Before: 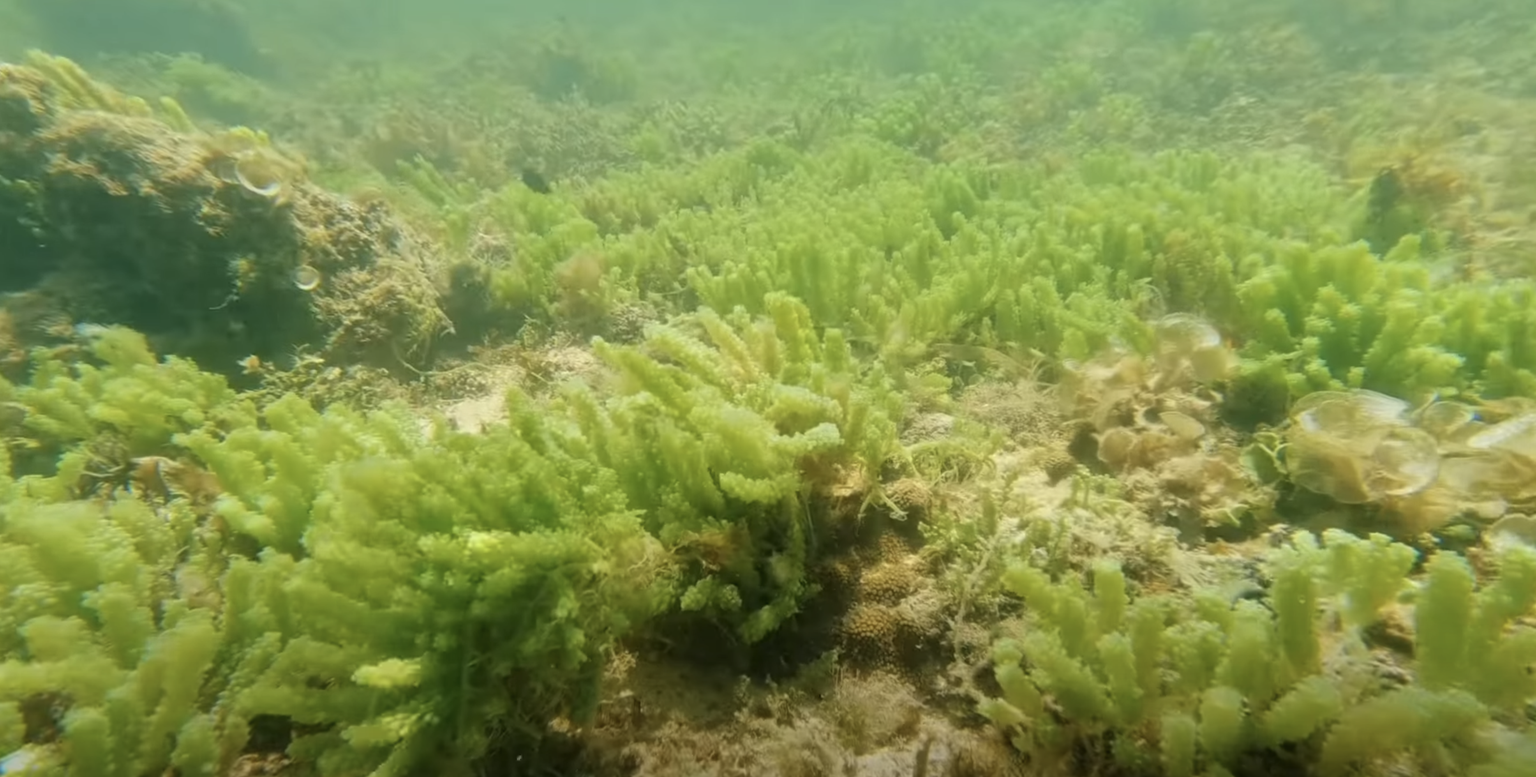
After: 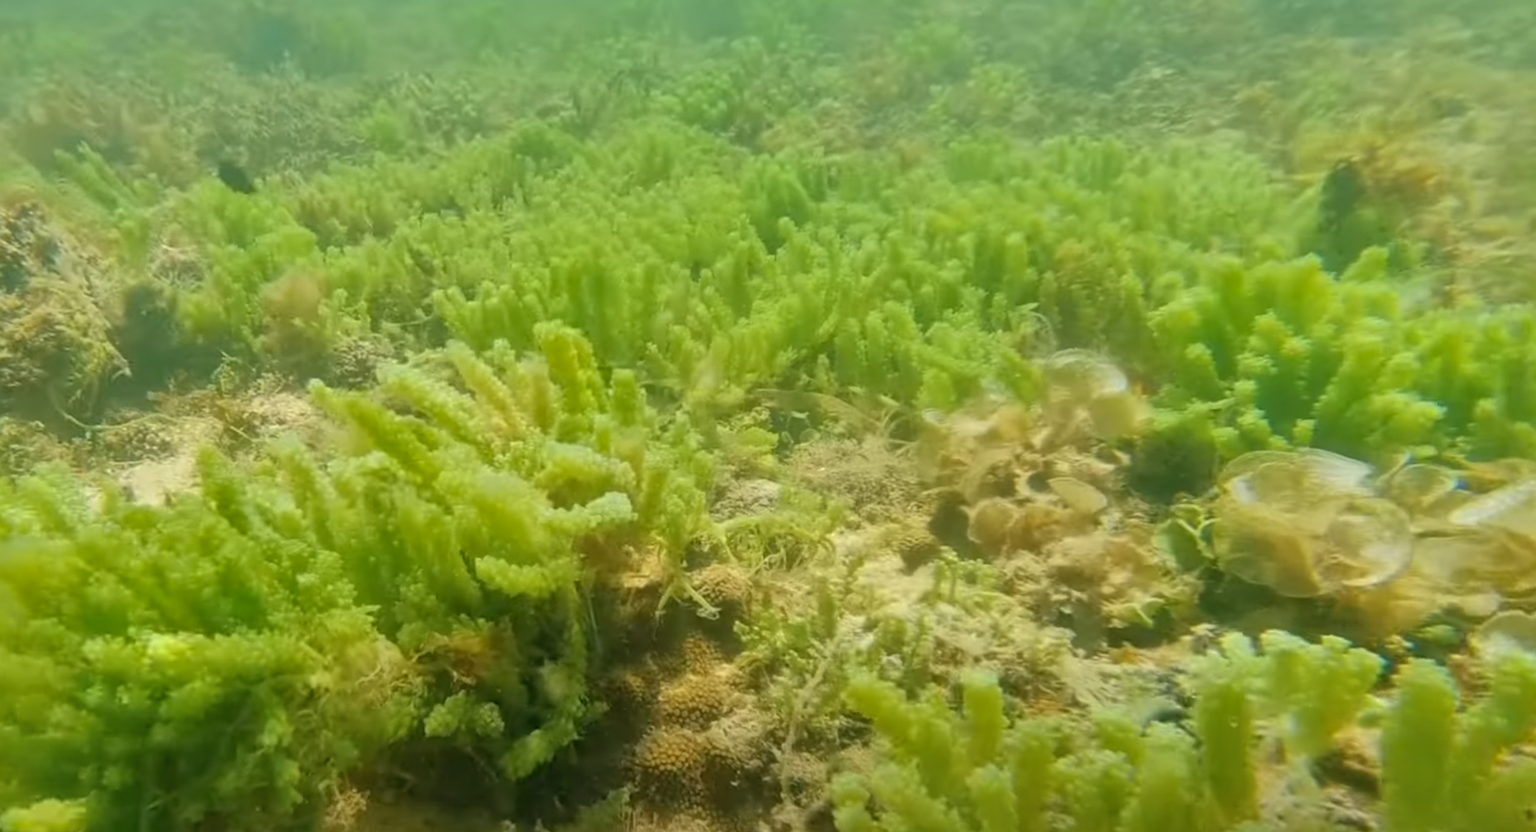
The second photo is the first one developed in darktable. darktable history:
sharpen: on, module defaults
shadows and highlights: on, module defaults
crop: left 23.095%, top 5.827%, bottom 11.854%
